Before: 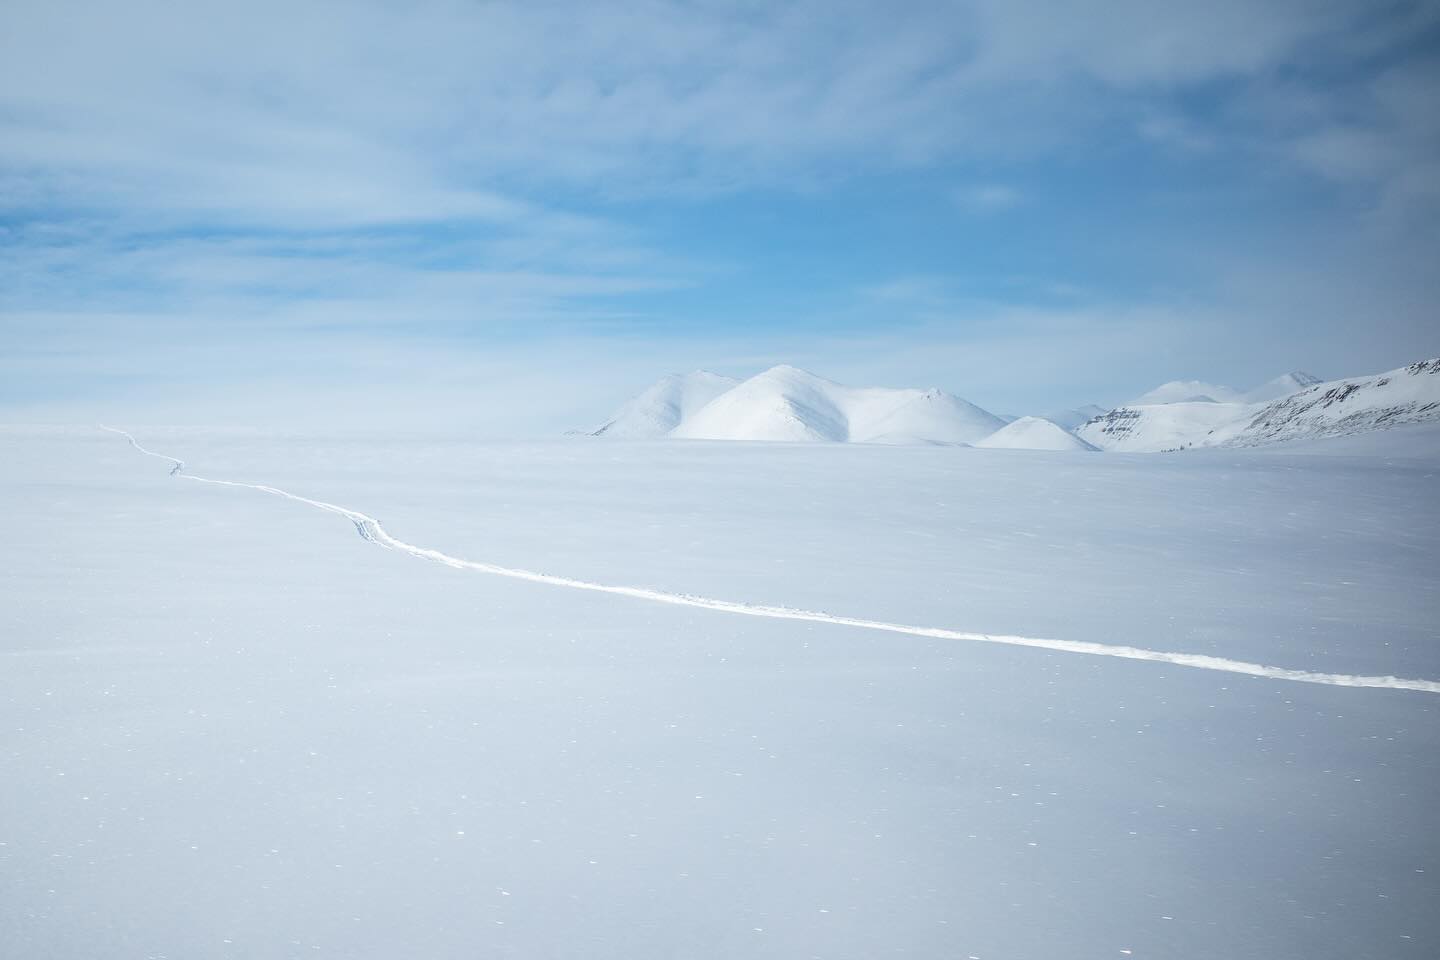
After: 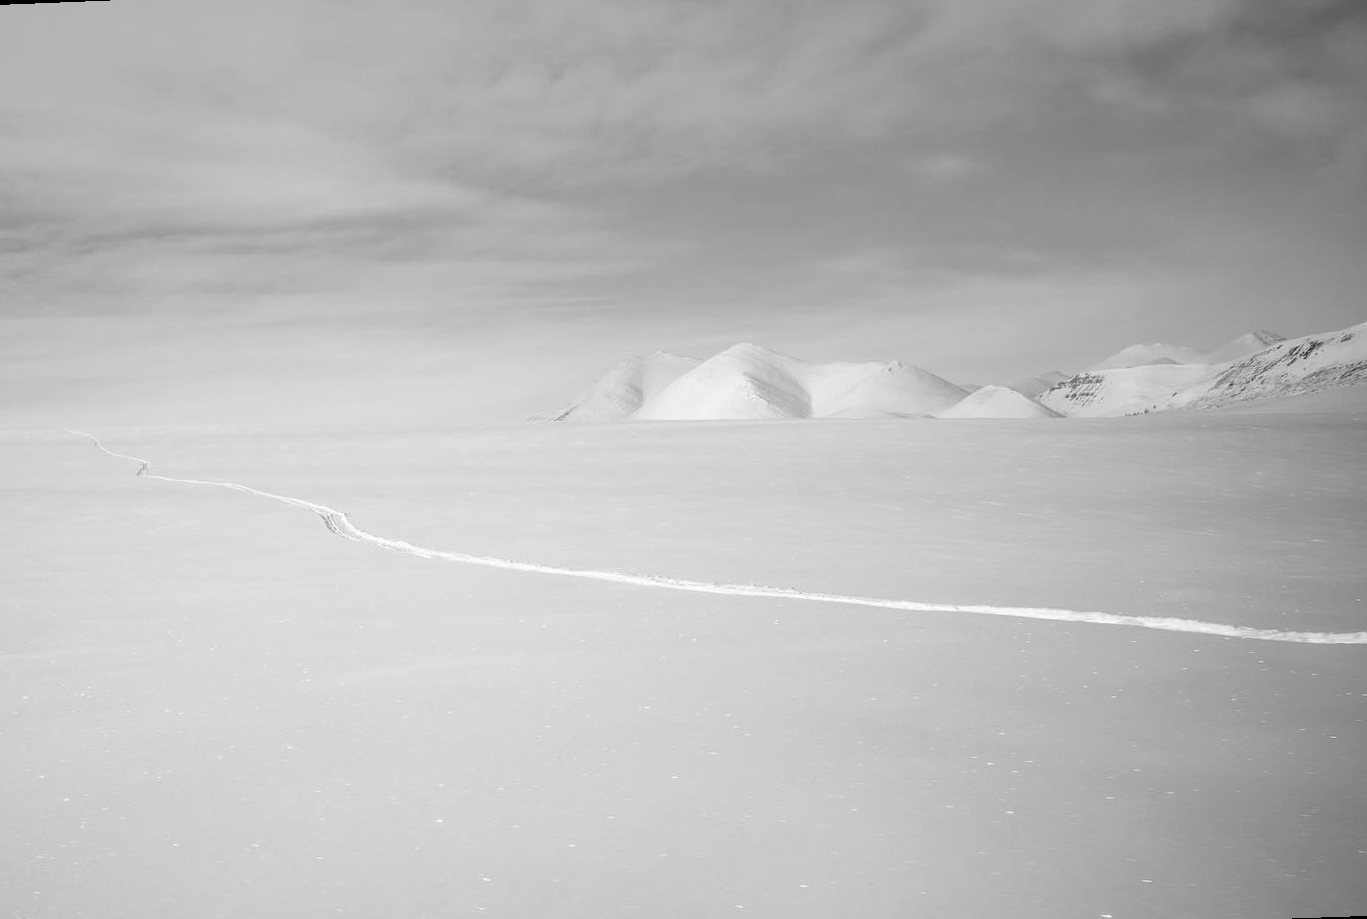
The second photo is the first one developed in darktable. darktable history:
monochrome: a -4.13, b 5.16, size 1
rotate and perspective: rotation -2.12°, lens shift (vertical) 0.009, lens shift (horizontal) -0.008, automatic cropping original format, crop left 0.036, crop right 0.964, crop top 0.05, crop bottom 0.959
